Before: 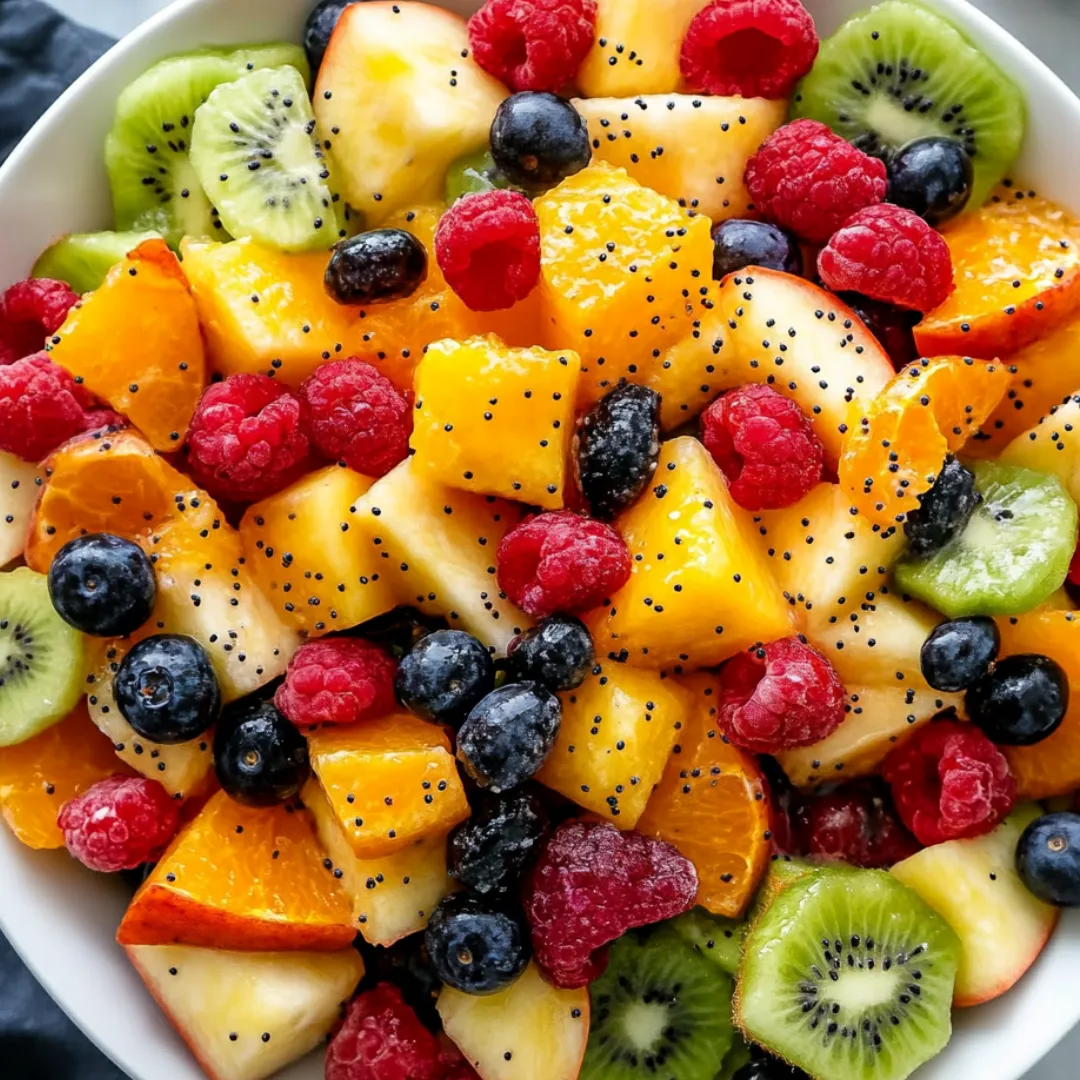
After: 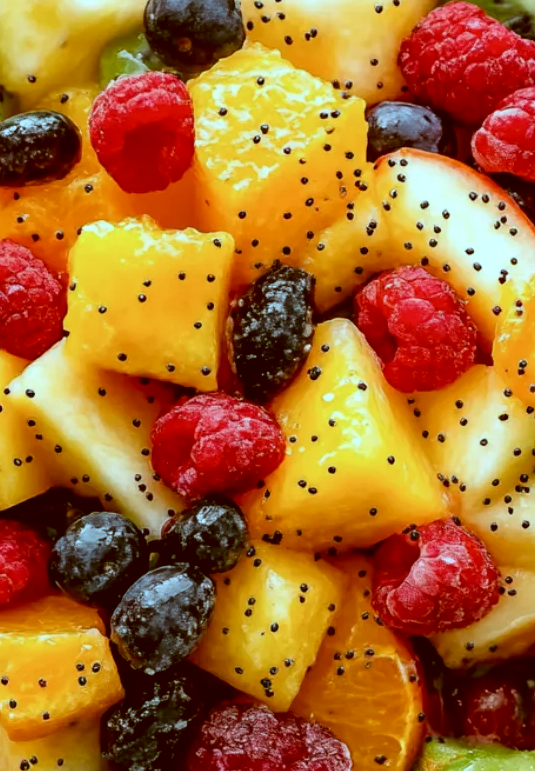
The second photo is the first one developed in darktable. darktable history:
color correction: highlights a* -14.62, highlights b* -16.22, shadows a* 10.12, shadows b* 29.4
crop: left 32.075%, top 10.976%, right 18.355%, bottom 17.596%
